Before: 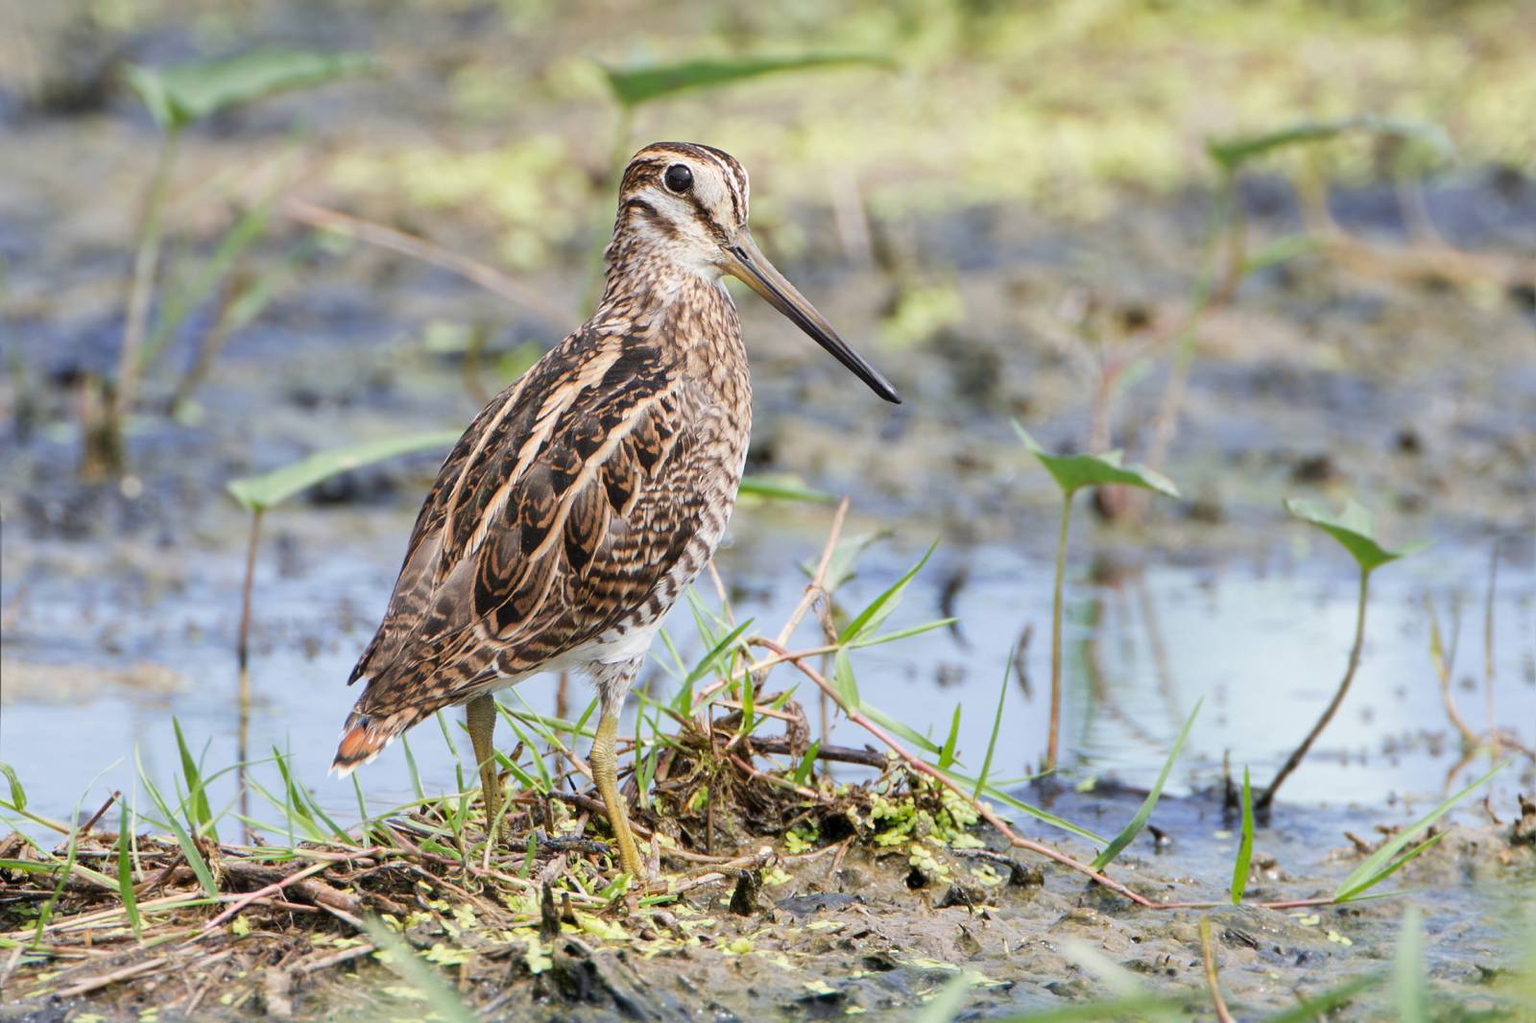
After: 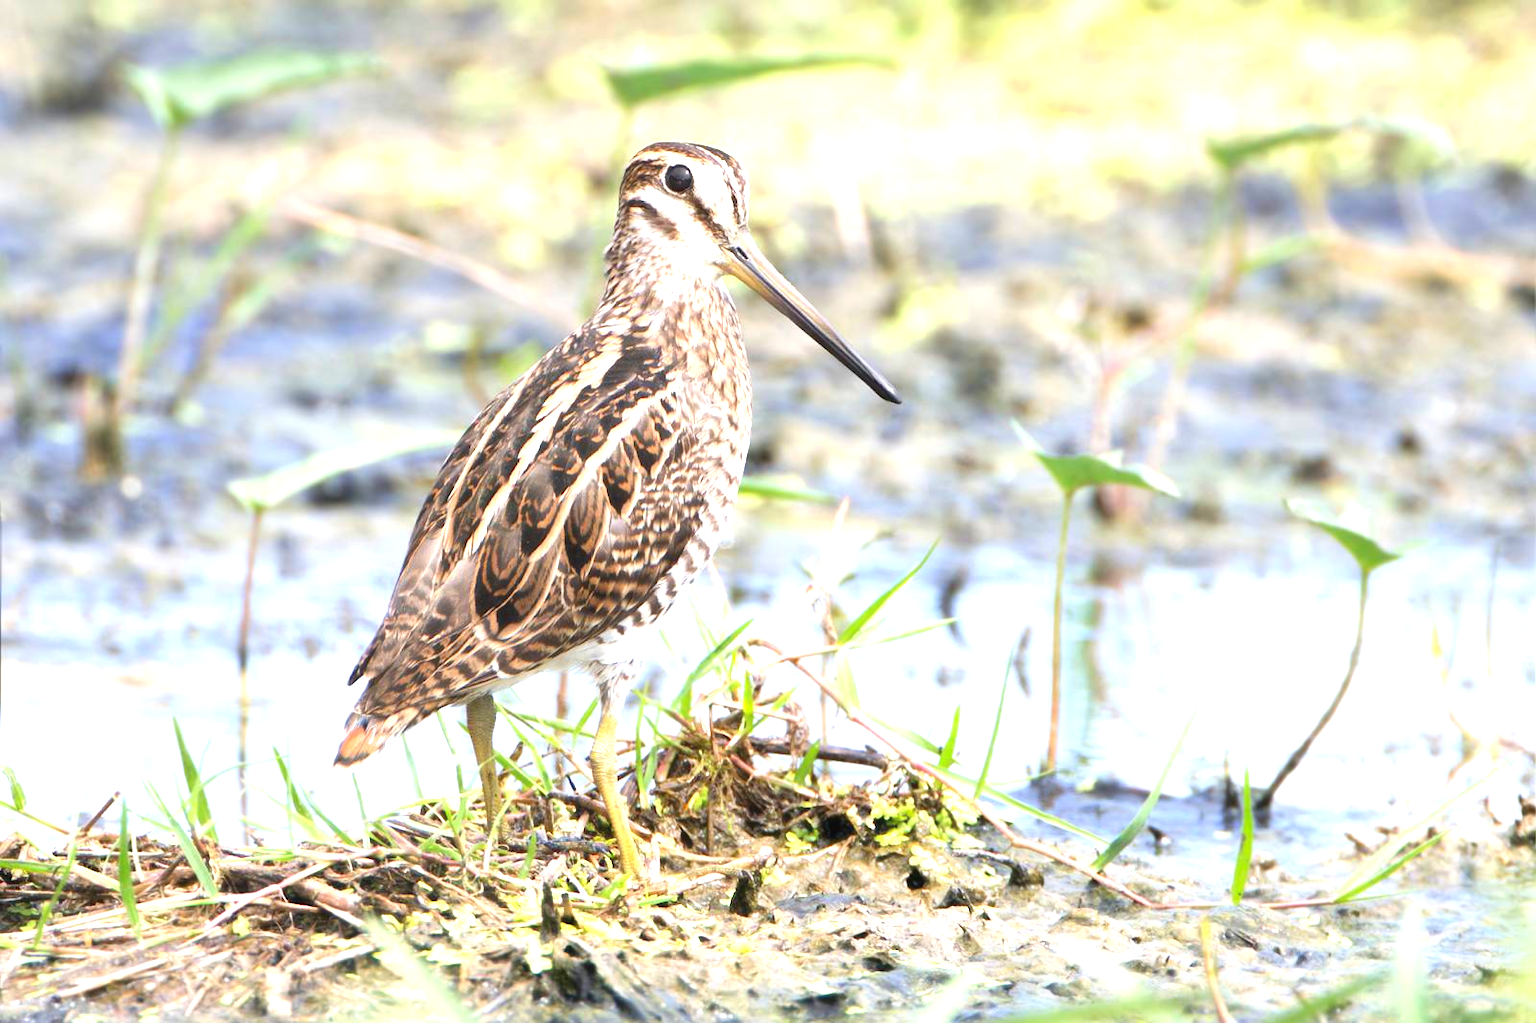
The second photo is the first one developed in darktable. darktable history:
contrast equalizer: octaves 7, y [[0.502, 0.505, 0.512, 0.529, 0.564, 0.588], [0.5 ×6], [0.502, 0.505, 0.512, 0.529, 0.564, 0.588], [0, 0.001, 0.001, 0.004, 0.008, 0.011], [0, 0.001, 0.001, 0.004, 0.008, 0.011]], mix -1
exposure: black level correction 0, exposure 1.2 EV, compensate highlight preservation false
